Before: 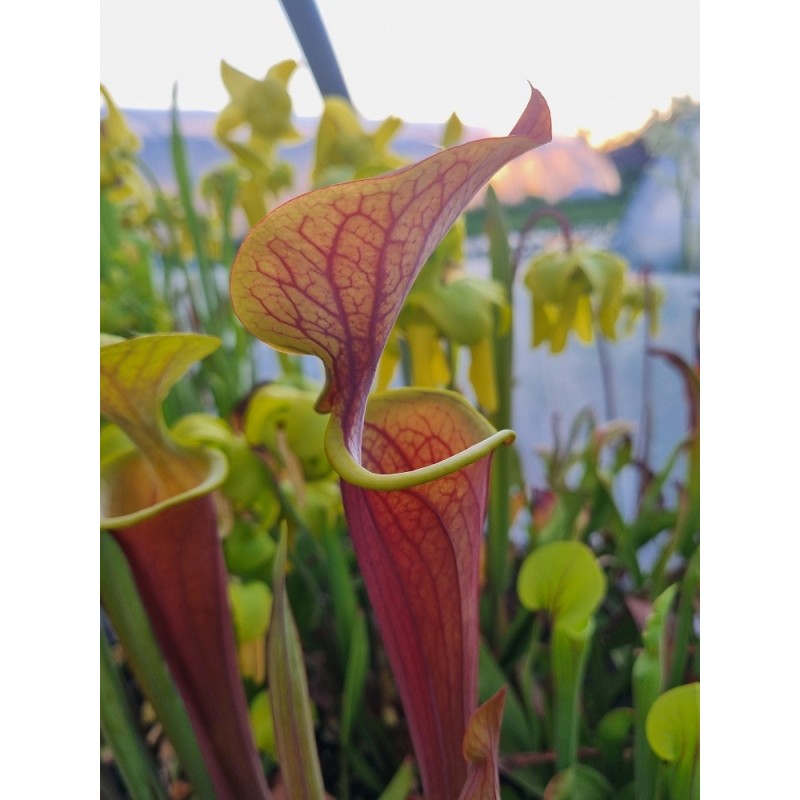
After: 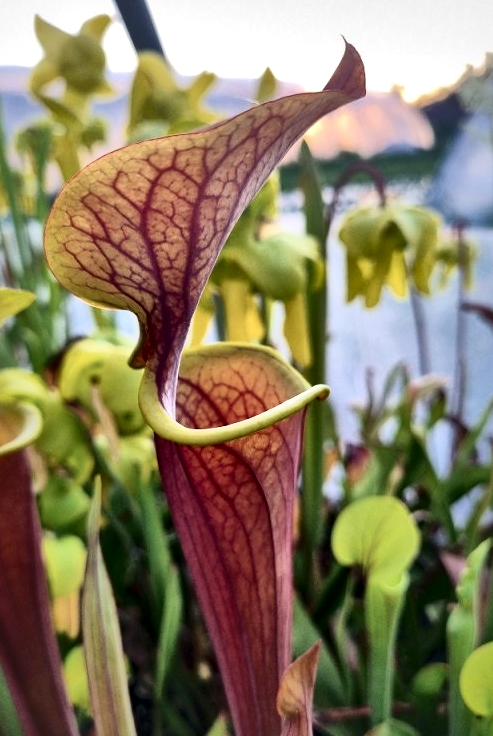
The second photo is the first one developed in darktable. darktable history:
local contrast: mode bilateral grid, contrast 45, coarseness 69, detail 214%, midtone range 0.2
tone equalizer: edges refinement/feathering 500, mask exposure compensation -1.57 EV, preserve details no
crop and rotate: left 23.322%, top 5.637%, right 15.03%, bottom 2.302%
shadows and highlights: shadows color adjustment 99.15%, highlights color adjustment 0.41%, soften with gaussian
tone curve: curves: ch0 [(0, 0) (0.003, 0.049) (0.011, 0.052) (0.025, 0.061) (0.044, 0.08) (0.069, 0.101) (0.1, 0.119) (0.136, 0.139) (0.177, 0.172) (0.224, 0.222) (0.277, 0.292) (0.335, 0.367) (0.399, 0.444) (0.468, 0.538) (0.543, 0.623) (0.623, 0.713) (0.709, 0.784) (0.801, 0.844) (0.898, 0.916) (1, 1)], color space Lab, independent channels, preserve colors none
